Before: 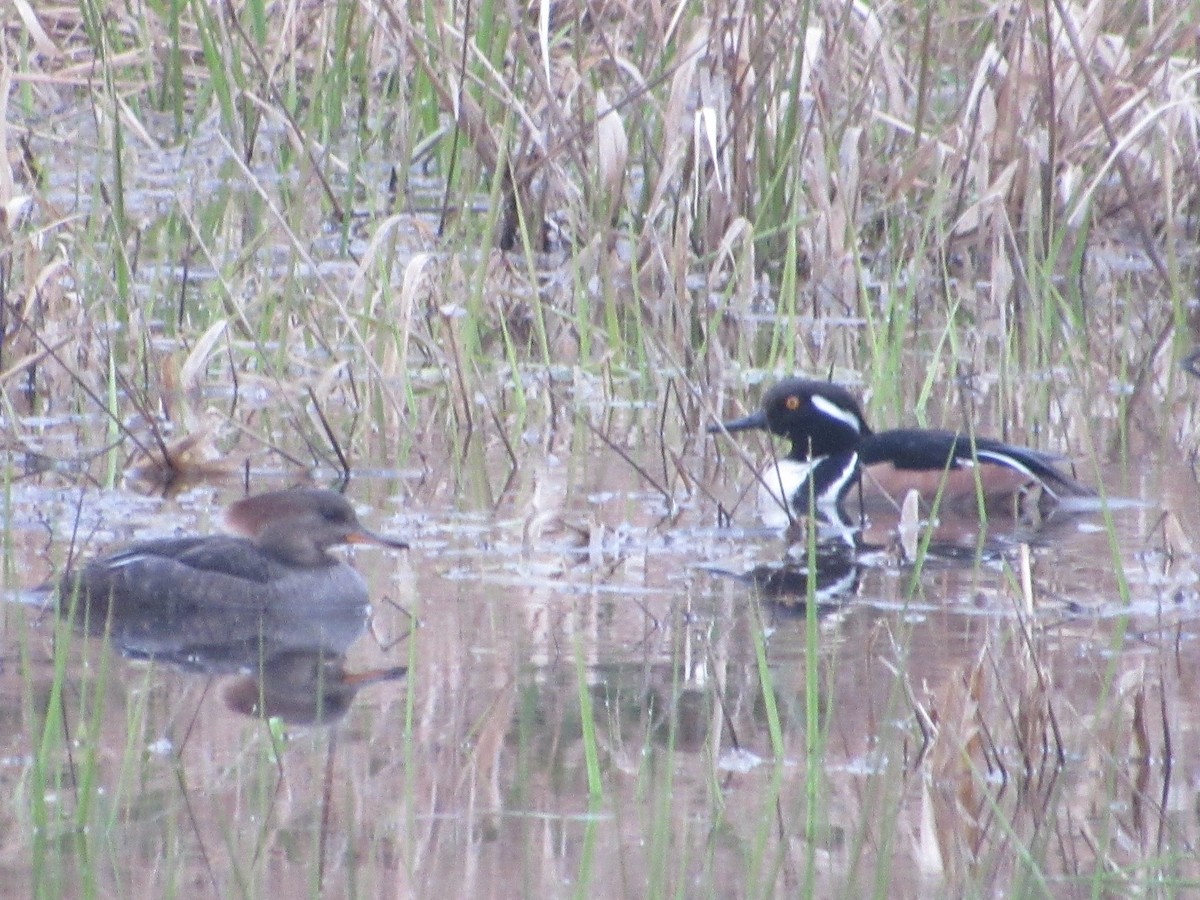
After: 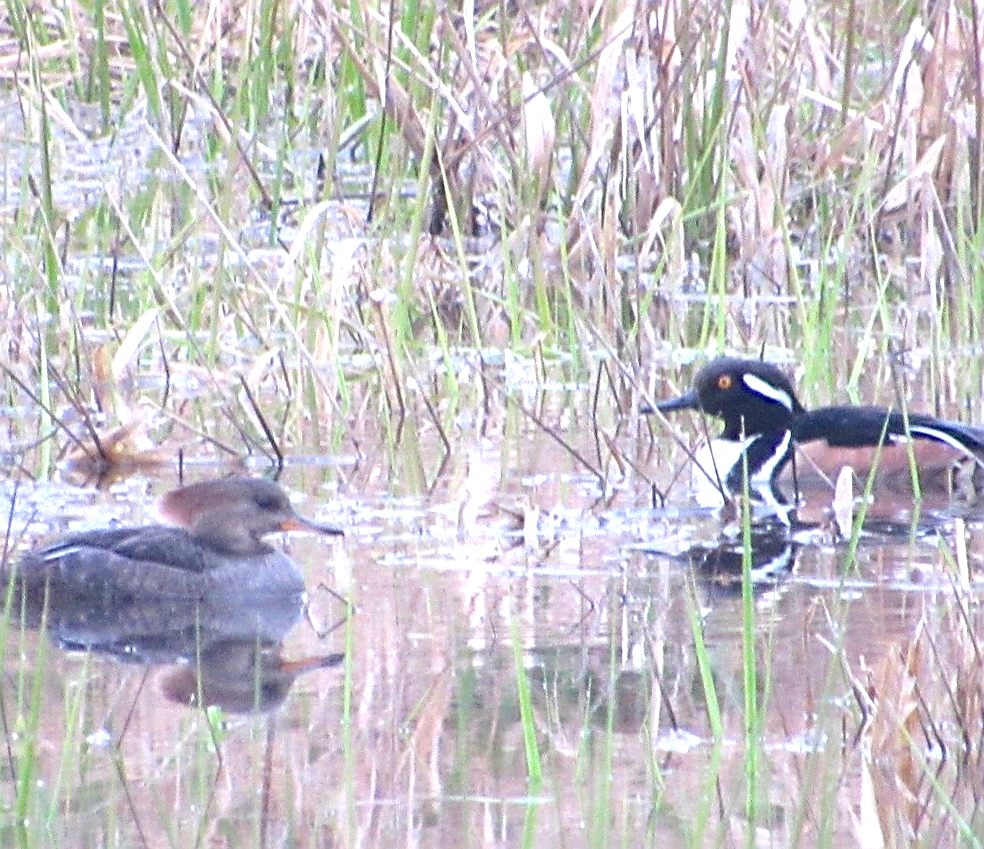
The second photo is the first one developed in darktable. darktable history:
exposure: black level correction 0, exposure 0.877 EV, compensate highlight preservation false
crop and rotate: angle 1.09°, left 4.471%, top 0.716%, right 11.398%, bottom 2.507%
tone equalizer: -8 EV 0.237 EV, -7 EV 0.414 EV, -6 EV 0.38 EV, -5 EV 0.278 EV, -3 EV -0.256 EV, -2 EV -0.411 EV, -1 EV -0.403 EV, +0 EV -0.222 EV
color balance rgb: linear chroma grading › shadows -8.043%, linear chroma grading › global chroma 9.922%, perceptual saturation grading › global saturation 25.255%, saturation formula JzAzBz (2021)
contrast brightness saturation: saturation -0.068
sharpen: radius 2.757
